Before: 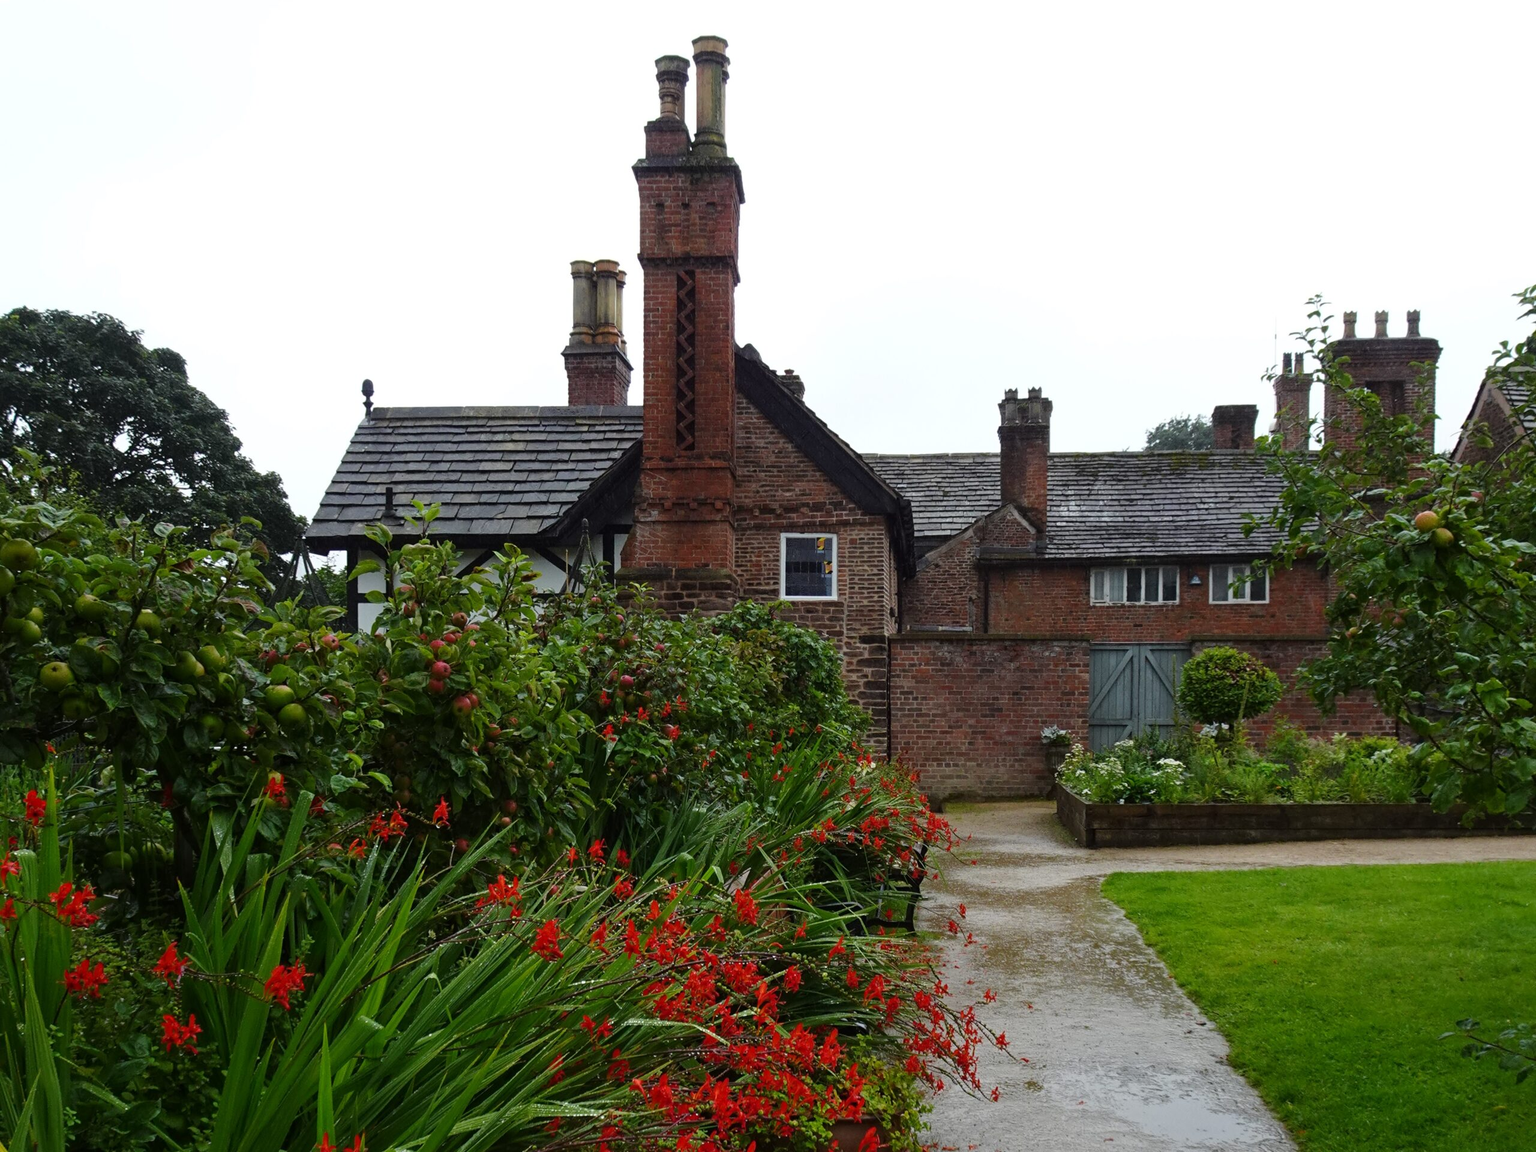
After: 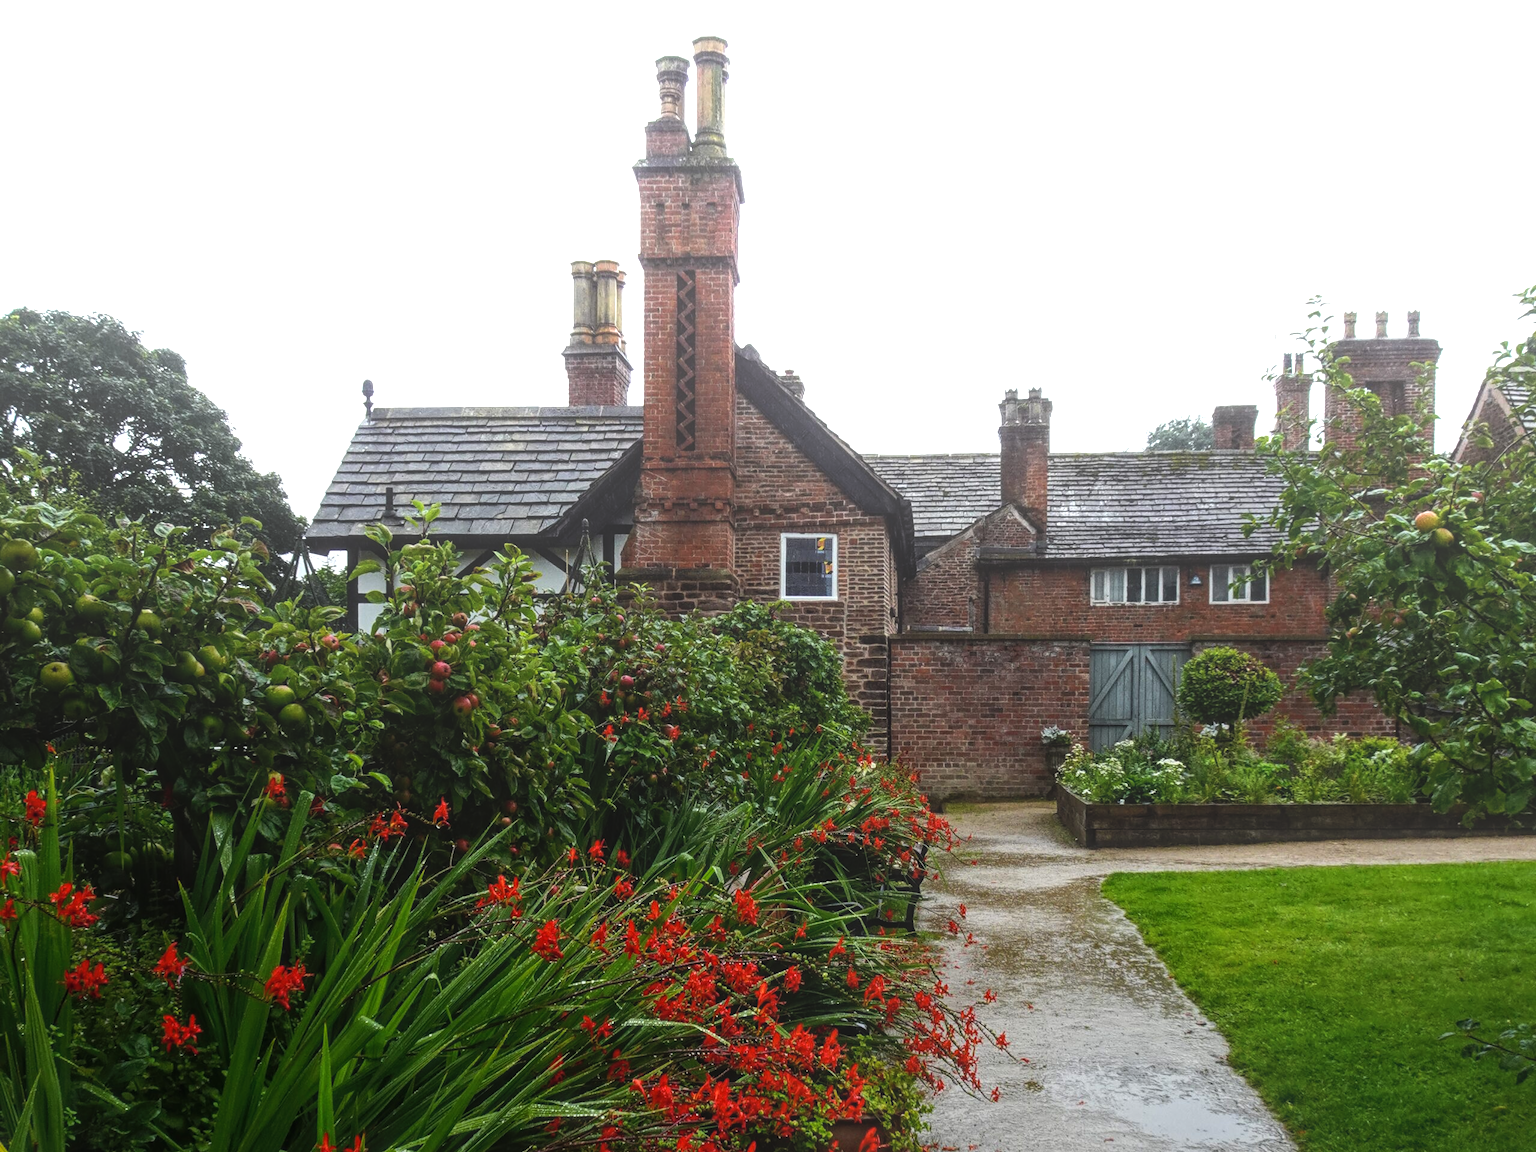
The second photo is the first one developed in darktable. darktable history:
local contrast: highlights 73%, shadows 15%, midtone range 0.197
tone equalizer: -8 EV -0.75 EV, -7 EV -0.7 EV, -6 EV -0.6 EV, -5 EV -0.4 EV, -3 EV 0.4 EV, -2 EV 0.6 EV, -1 EV 0.7 EV, +0 EV 0.75 EV, edges refinement/feathering 500, mask exposure compensation -1.57 EV, preserve details no
